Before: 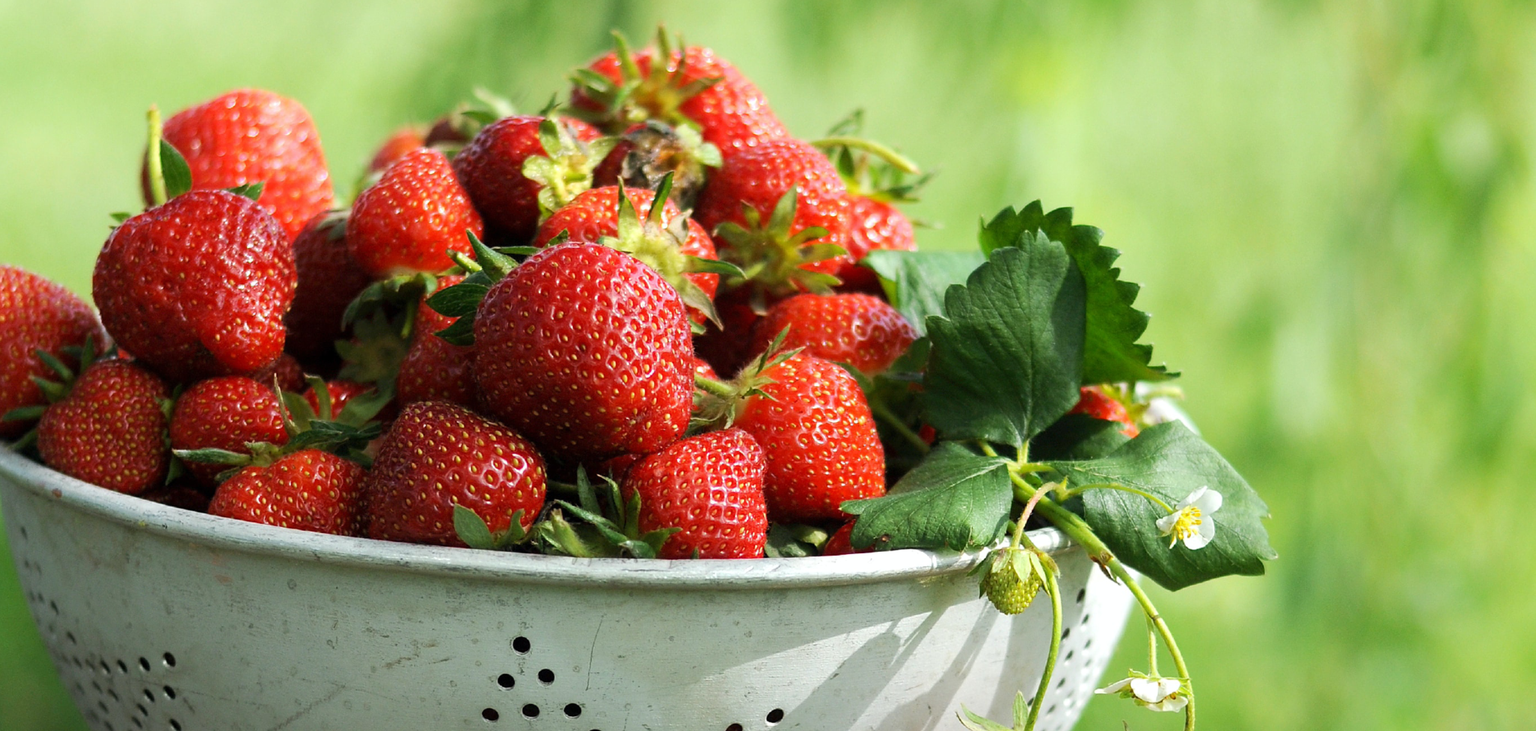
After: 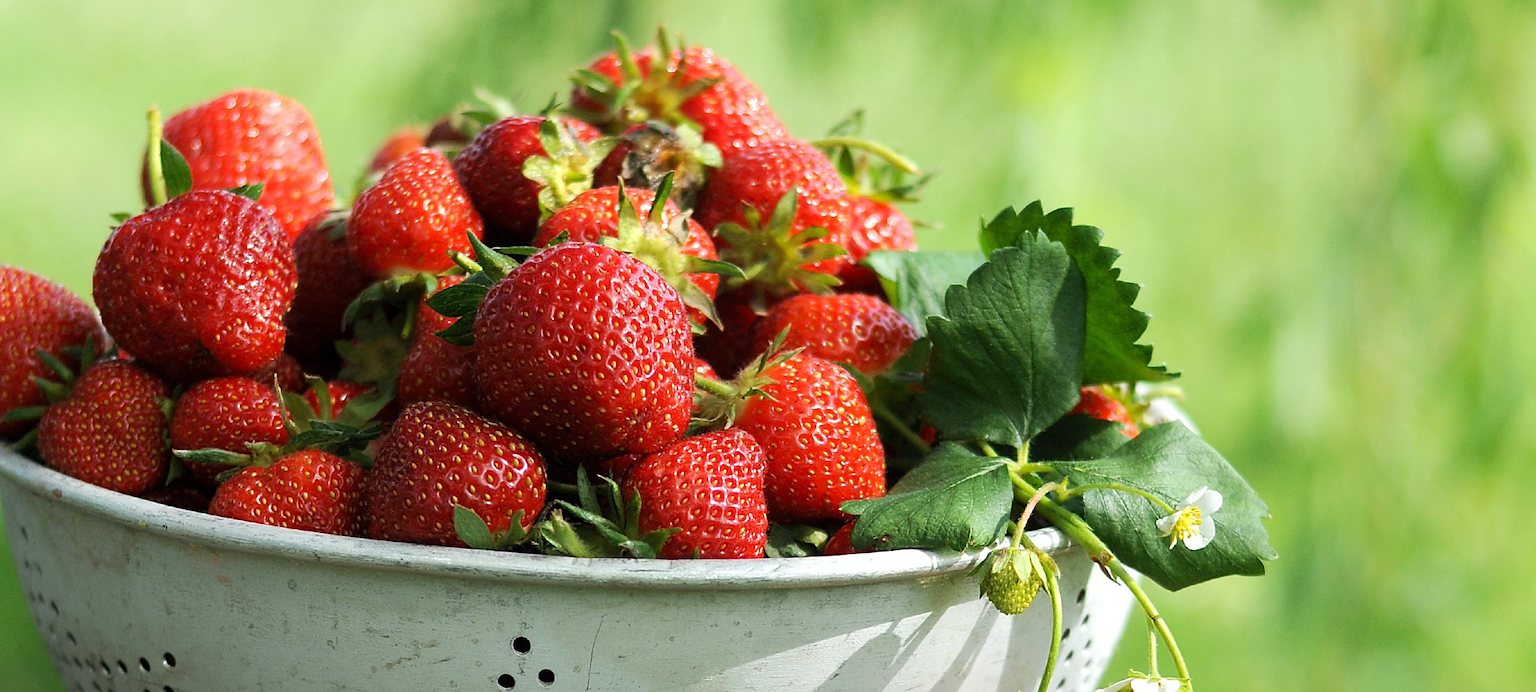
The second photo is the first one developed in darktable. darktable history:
crop and rotate: top 0.005%, bottom 5.259%
sharpen: on, module defaults
